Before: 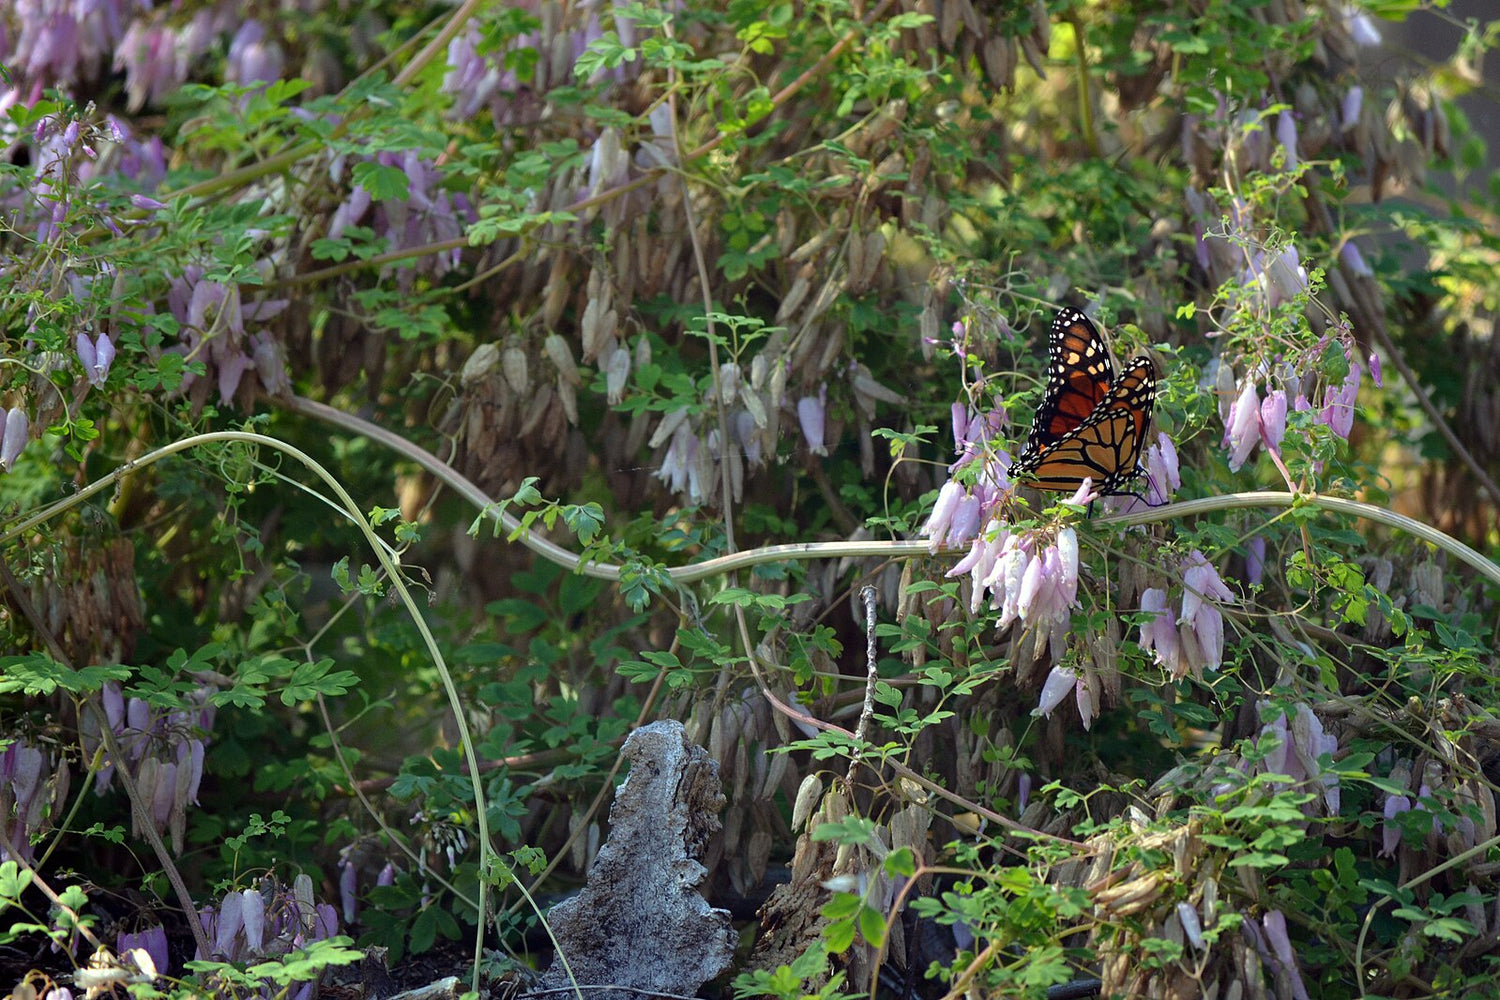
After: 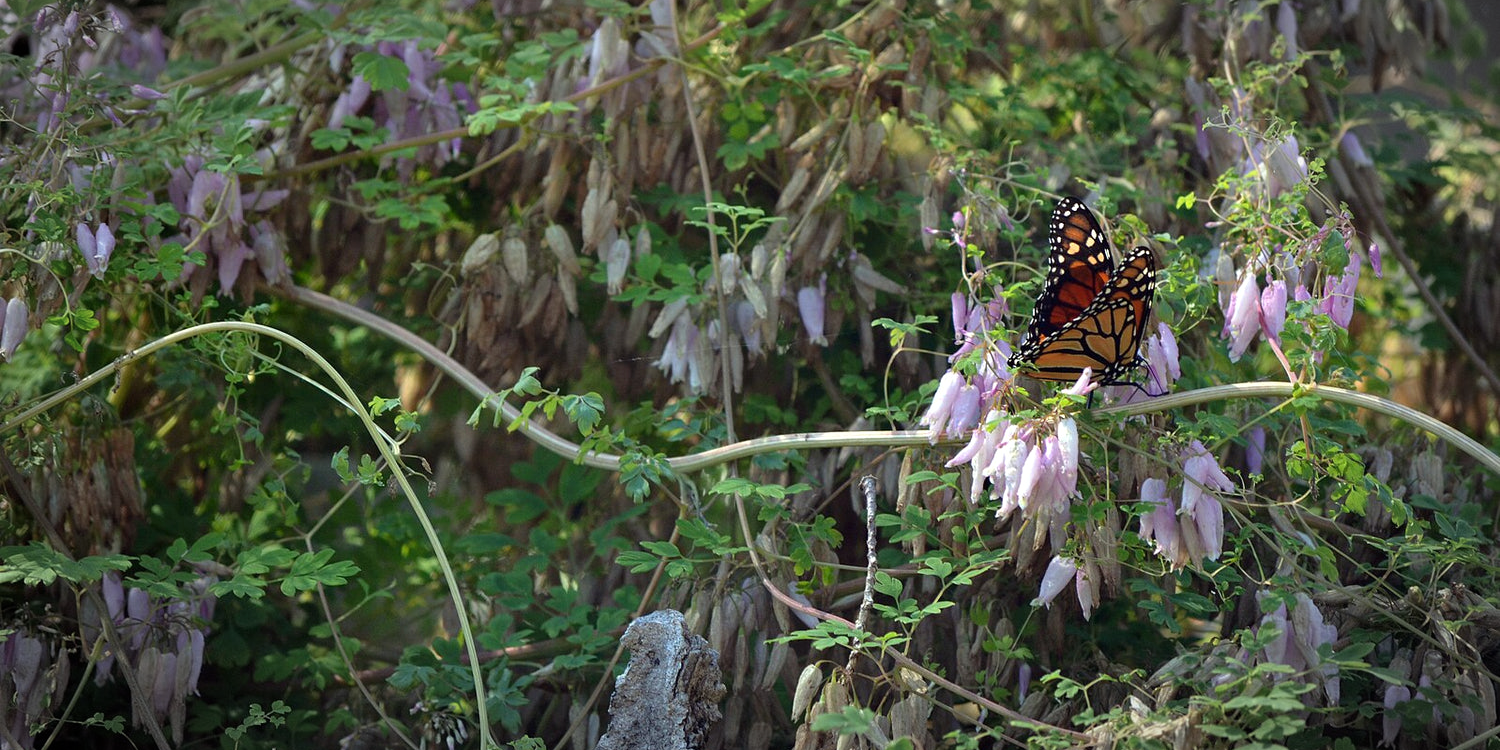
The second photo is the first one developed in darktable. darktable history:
crop: top 11.038%, bottom 13.962%
exposure: exposure 0.081 EV, compensate highlight preservation false
vignetting: automatic ratio true
